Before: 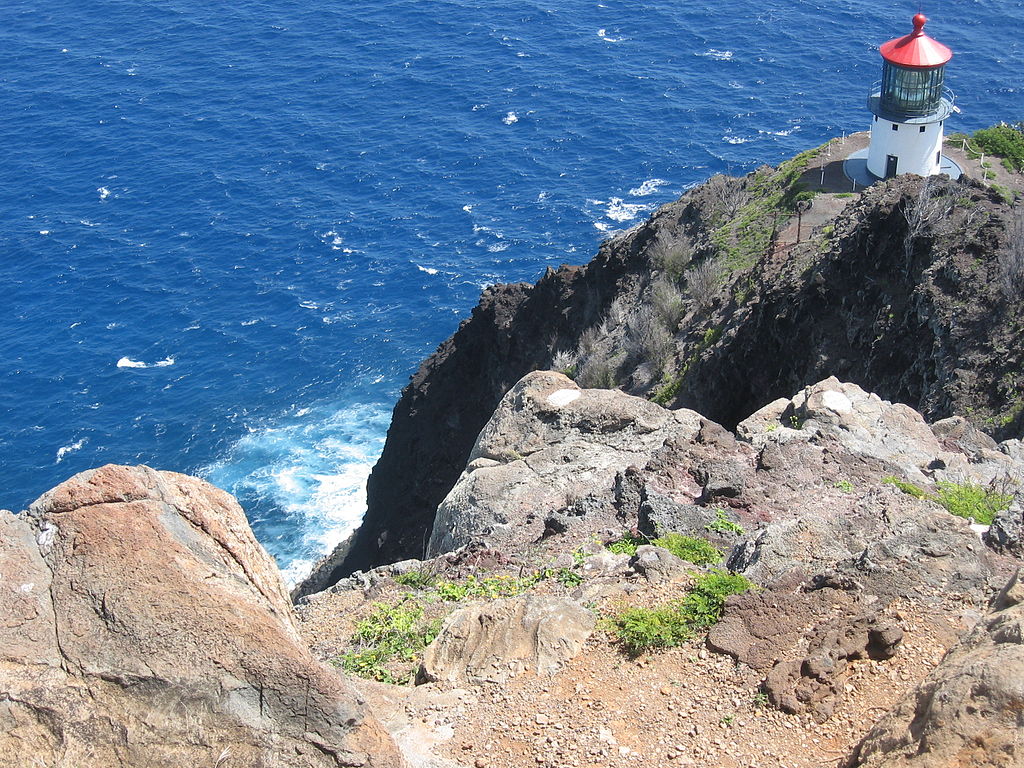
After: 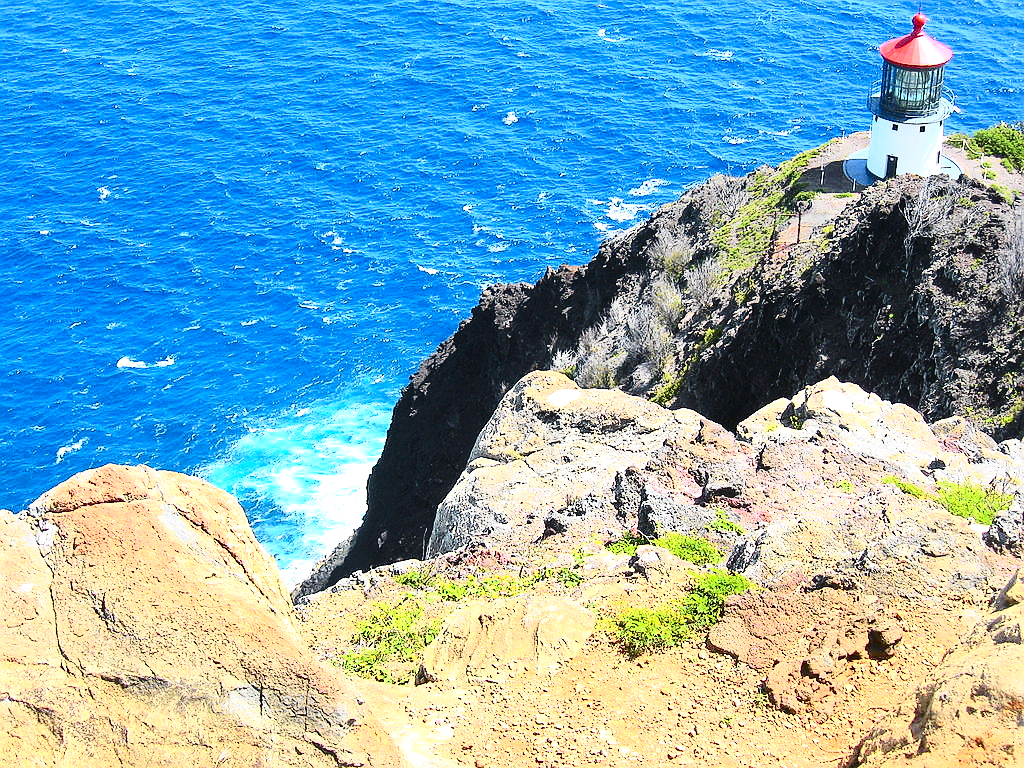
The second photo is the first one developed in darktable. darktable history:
exposure: black level correction 0, exposure 0.7 EV, compensate exposure bias true, compensate highlight preservation false
sharpen: radius 0.969, amount 0.604
tone curve: curves: ch0 [(0, 0.012) (0.037, 0.03) (0.123, 0.092) (0.19, 0.157) (0.269, 0.27) (0.48, 0.57) (0.595, 0.695) (0.718, 0.823) (0.855, 0.913) (1, 0.982)]; ch1 [(0, 0) (0.243, 0.245) (0.422, 0.415) (0.493, 0.495) (0.508, 0.506) (0.536, 0.542) (0.569, 0.611) (0.611, 0.662) (0.769, 0.807) (1, 1)]; ch2 [(0, 0) (0.249, 0.216) (0.349, 0.321) (0.424, 0.442) (0.476, 0.483) (0.498, 0.499) (0.517, 0.519) (0.532, 0.56) (0.569, 0.624) (0.614, 0.667) (0.706, 0.757) (0.808, 0.809) (0.991, 0.968)], color space Lab, independent channels, preserve colors none
contrast brightness saturation: contrast 0.22
color balance rgb: perceptual saturation grading › global saturation 20%, global vibrance 20%
